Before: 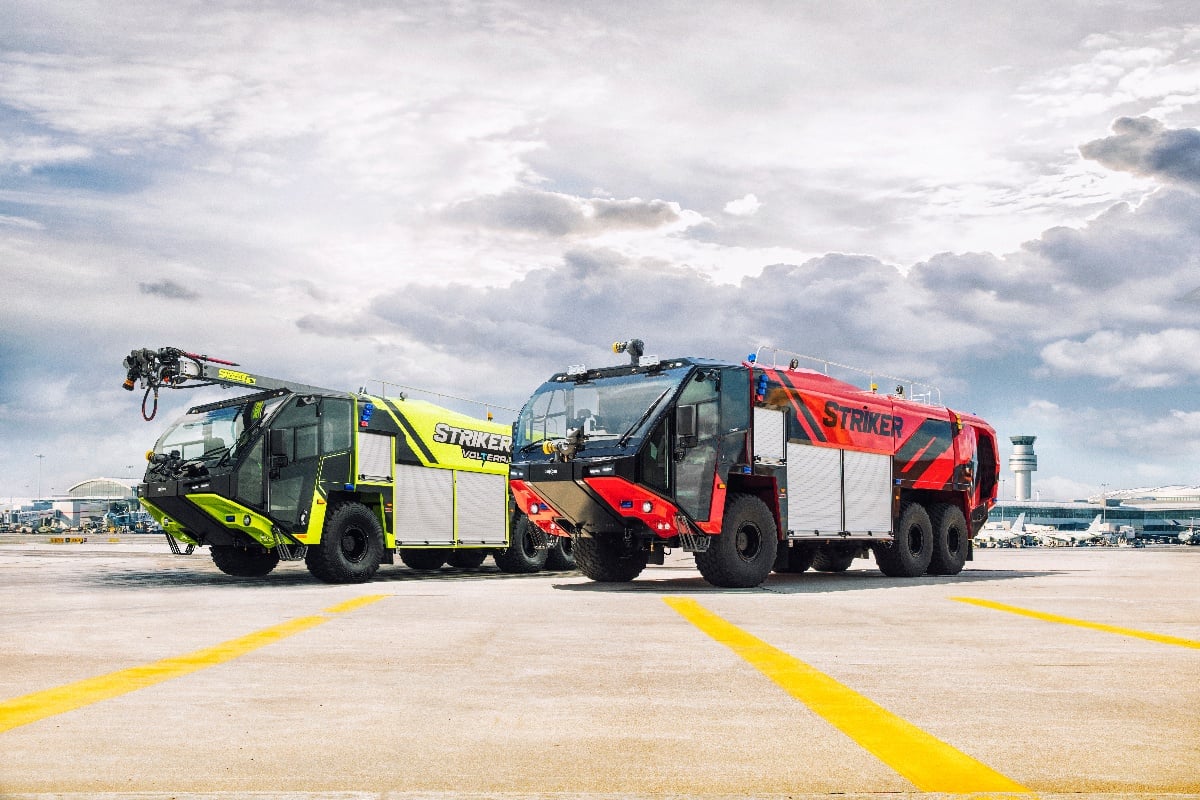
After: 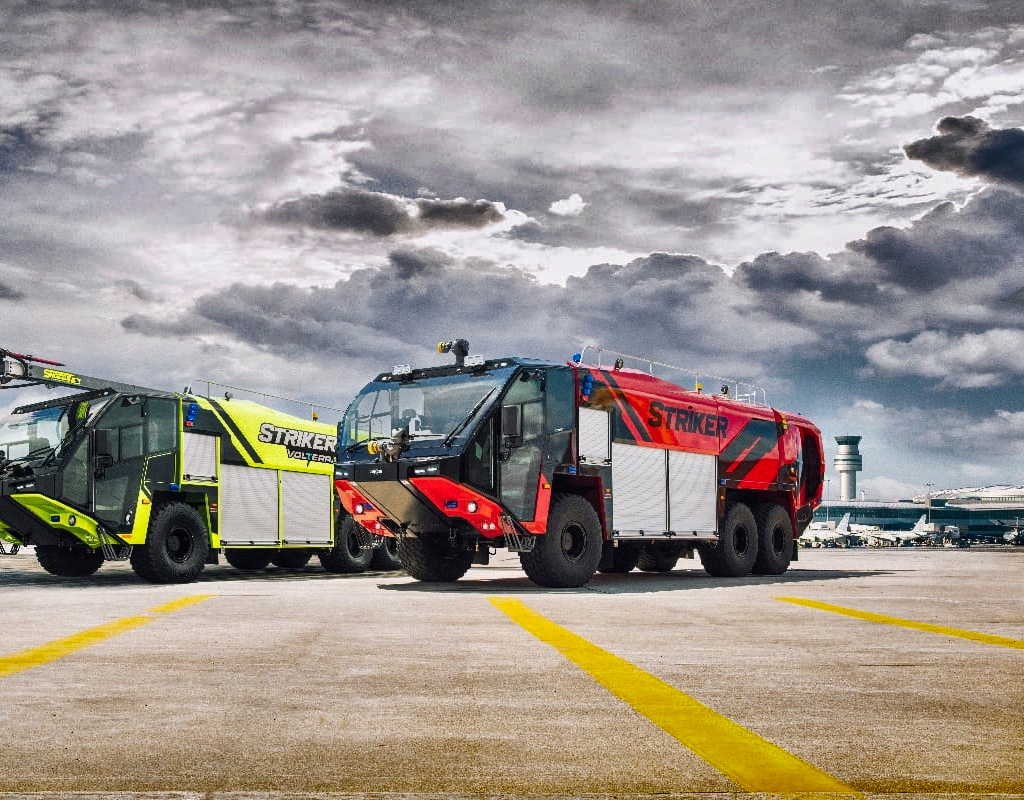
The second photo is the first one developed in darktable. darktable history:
shadows and highlights: shadows 20.85, highlights -81.9, soften with gaussian
crop and rotate: left 14.621%
